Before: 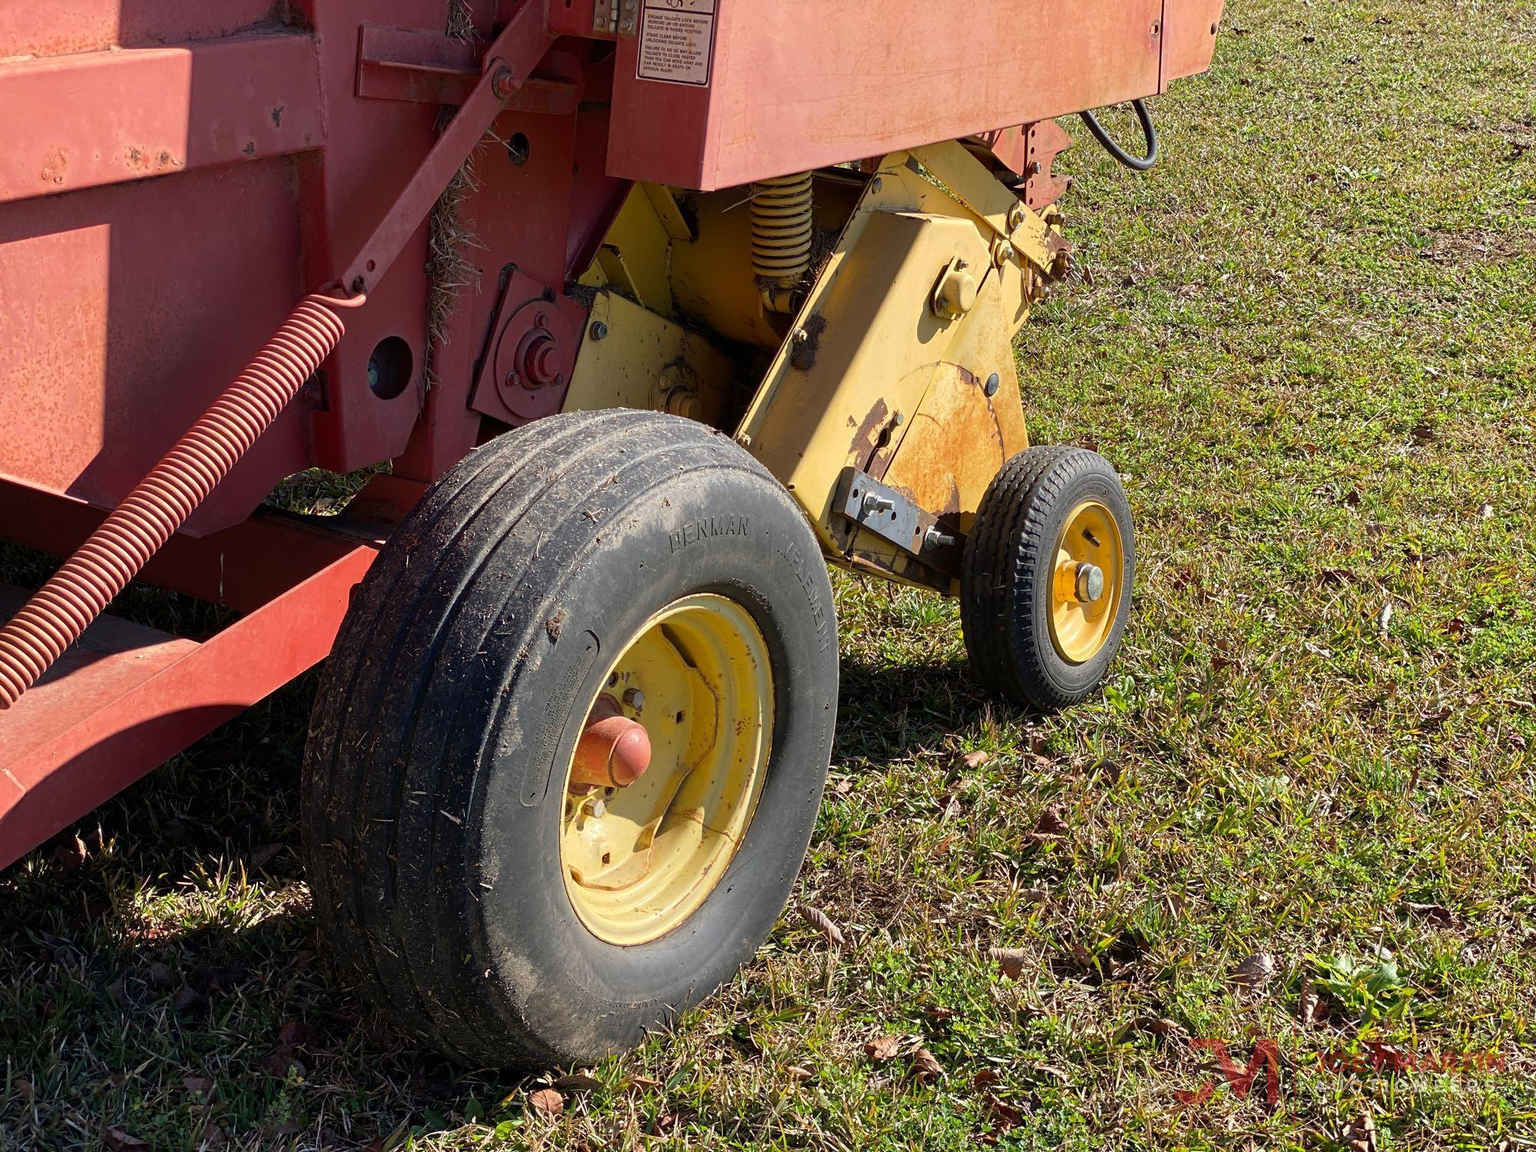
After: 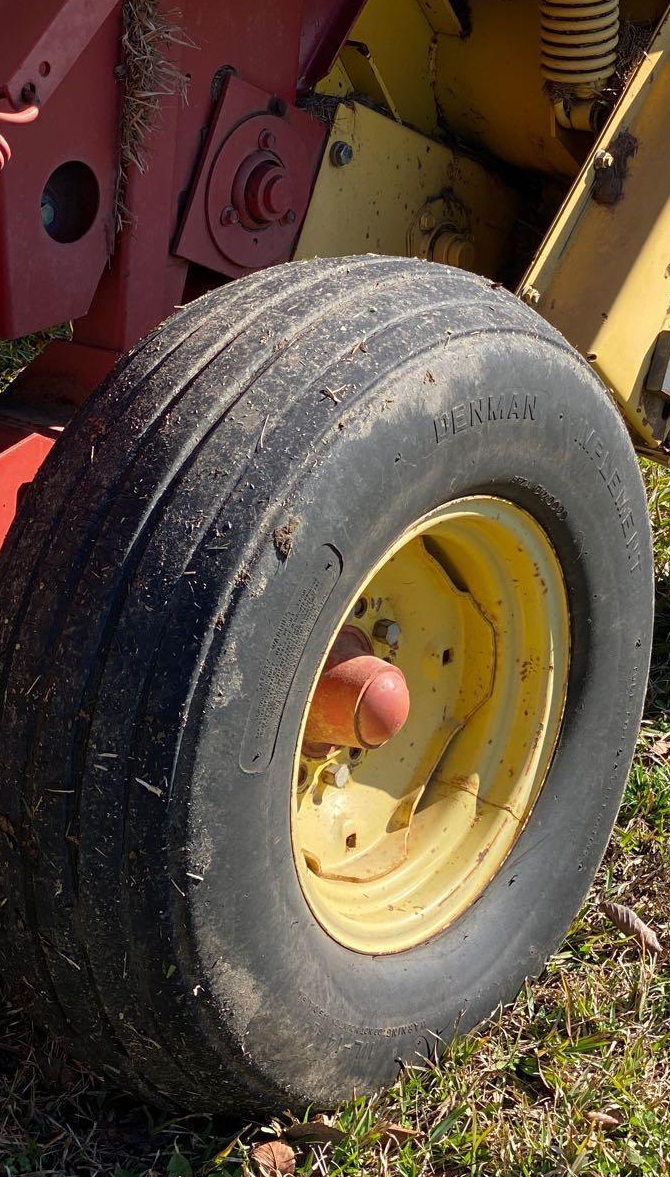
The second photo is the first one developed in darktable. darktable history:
crop and rotate: left 21.928%, top 18.526%, right 44.543%, bottom 2.996%
